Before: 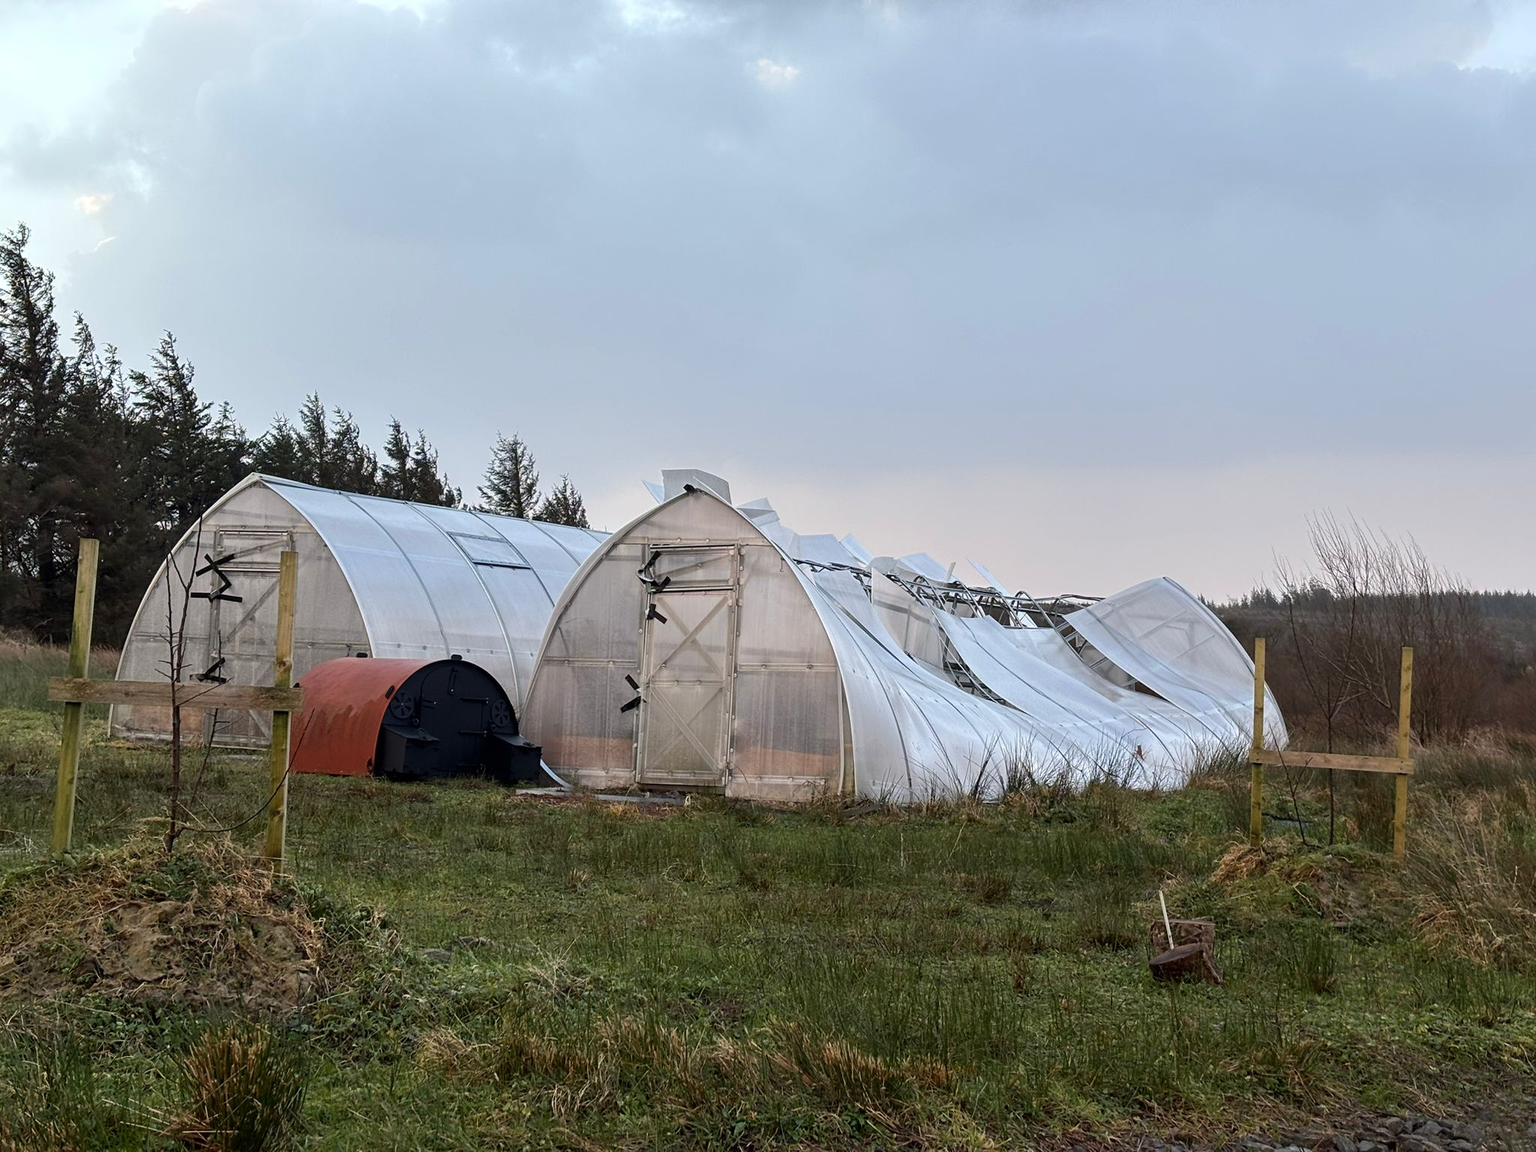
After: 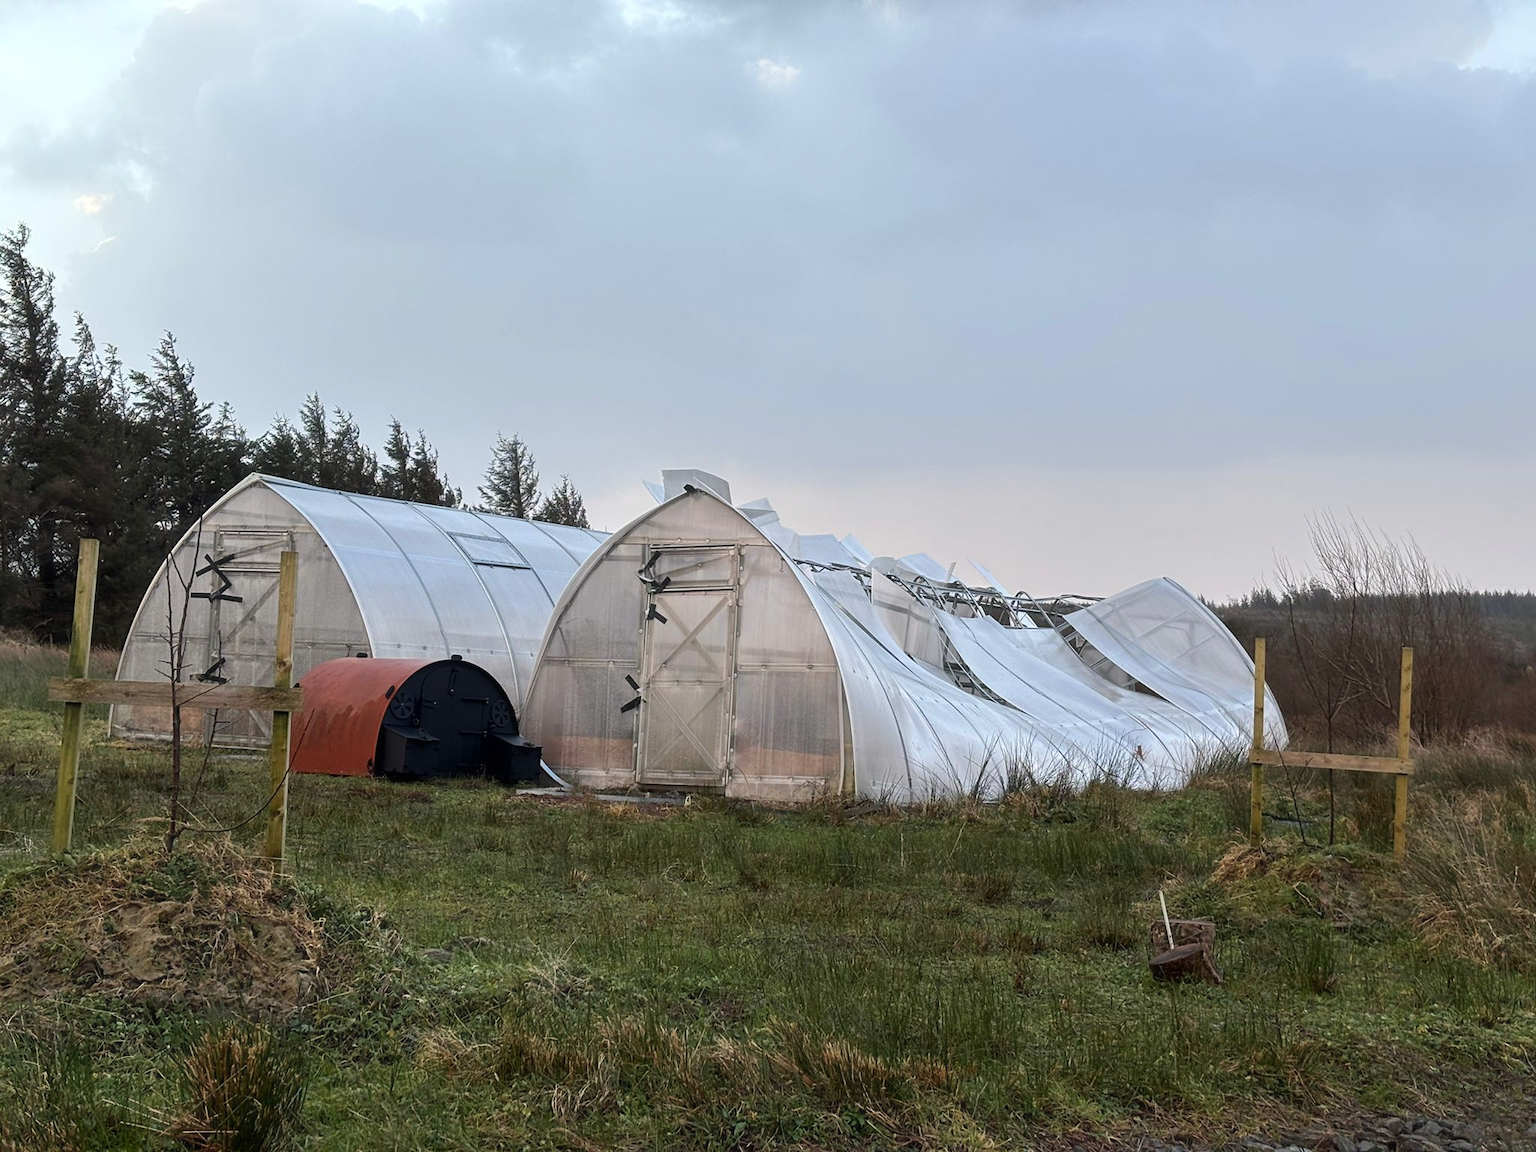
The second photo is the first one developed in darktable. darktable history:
haze removal: strength -0.043, adaptive false
